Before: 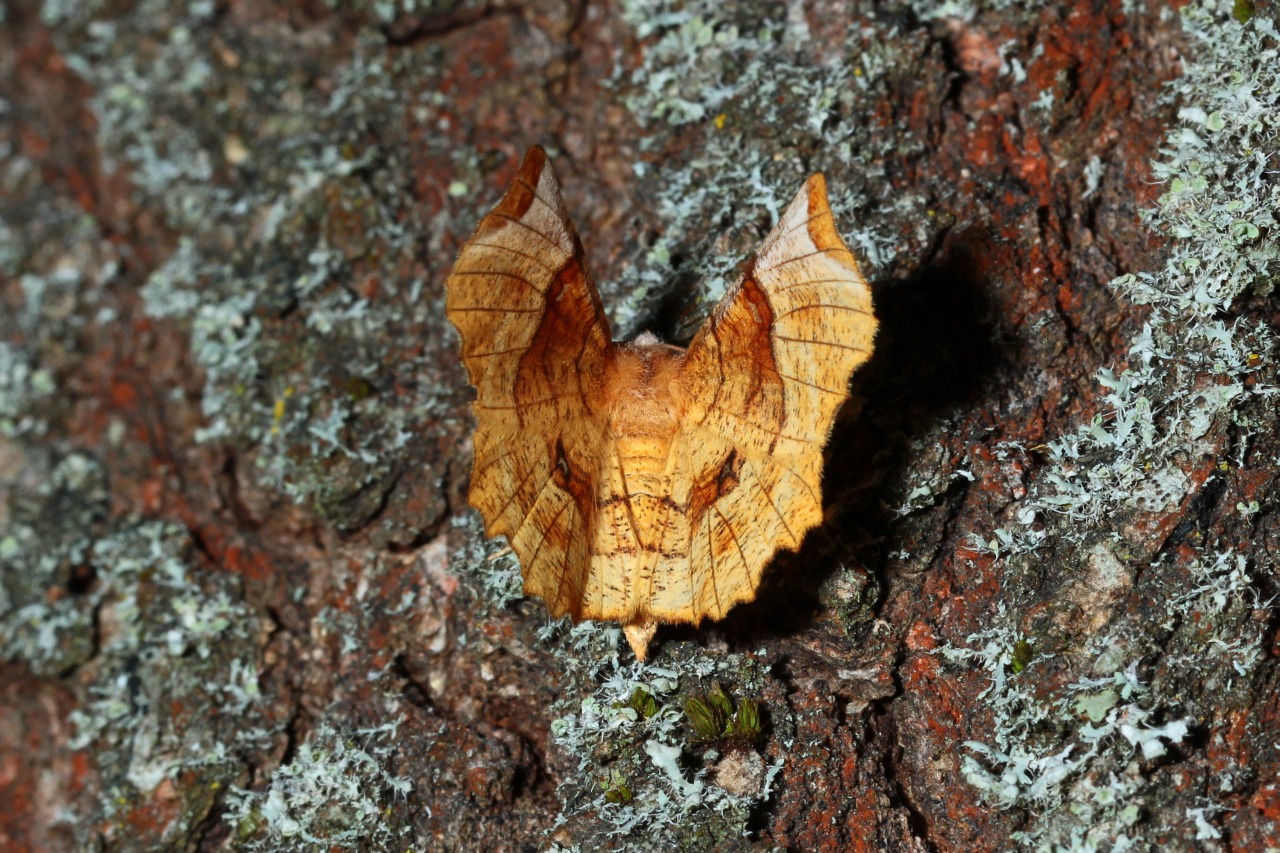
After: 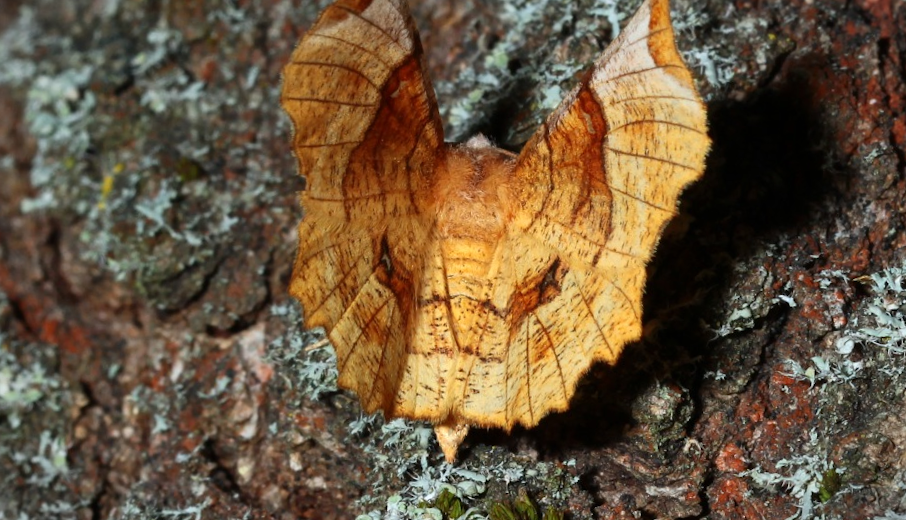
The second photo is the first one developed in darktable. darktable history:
crop and rotate: angle -4.17°, left 9.724%, top 20.42%, right 11.963%, bottom 12.013%
tone equalizer: on, module defaults
vignetting: fall-off start 100.49%, width/height ratio 1.323
